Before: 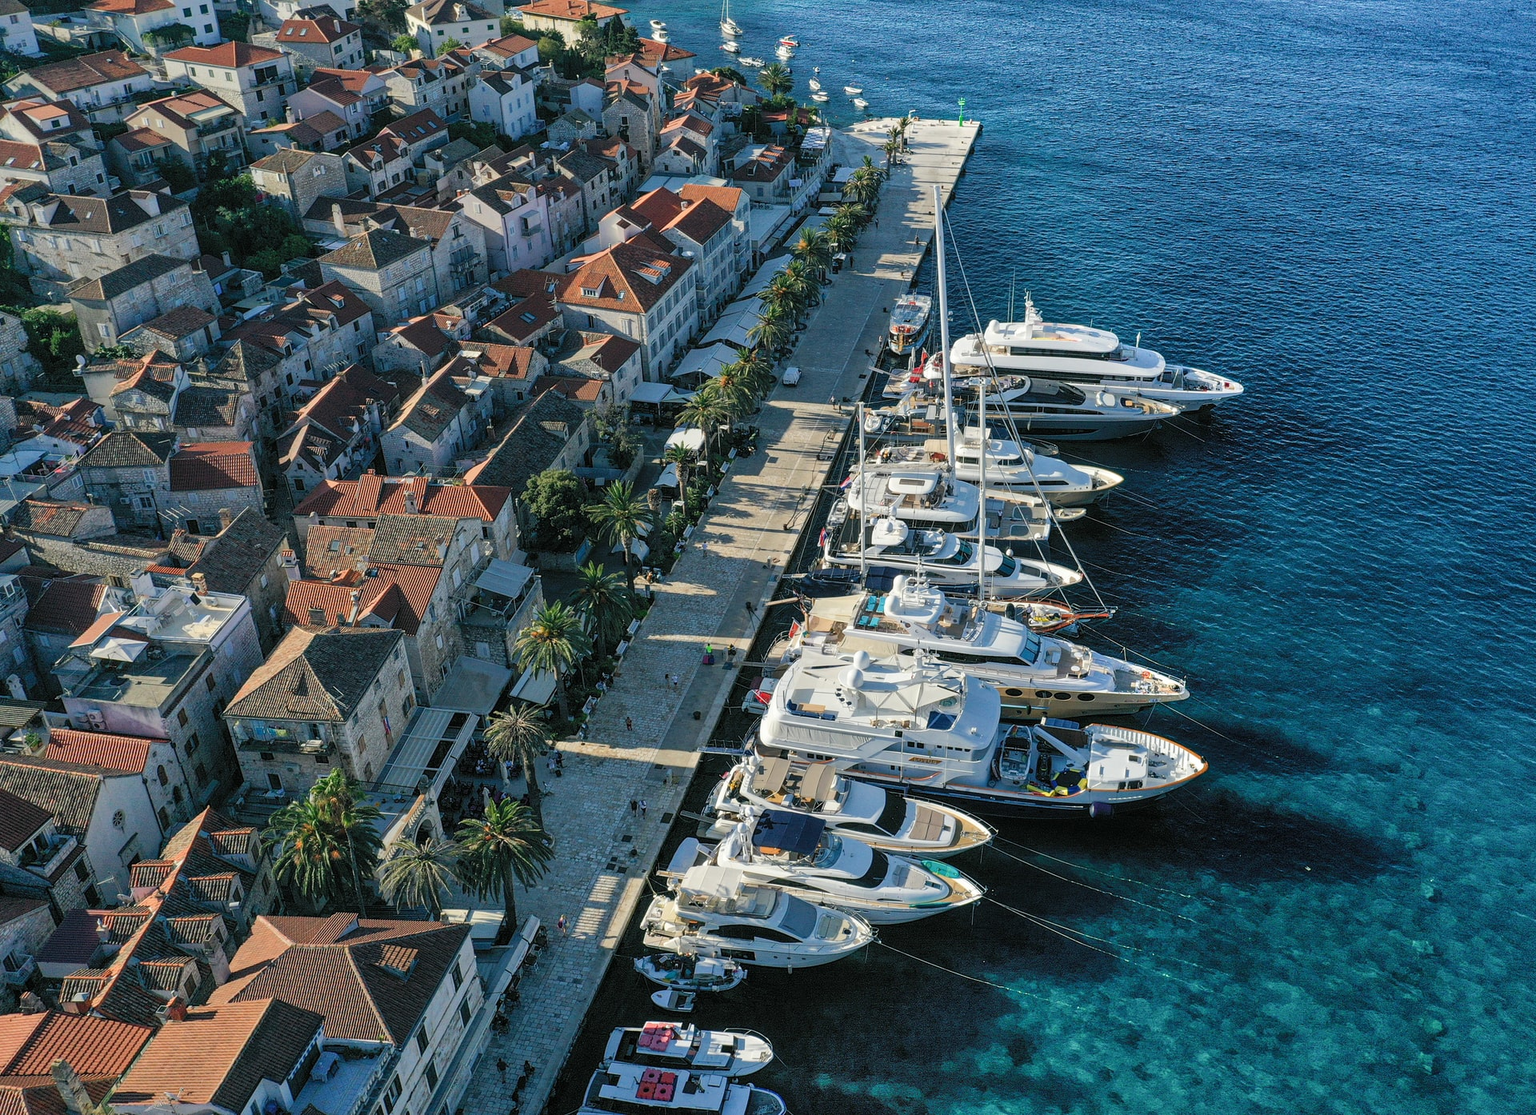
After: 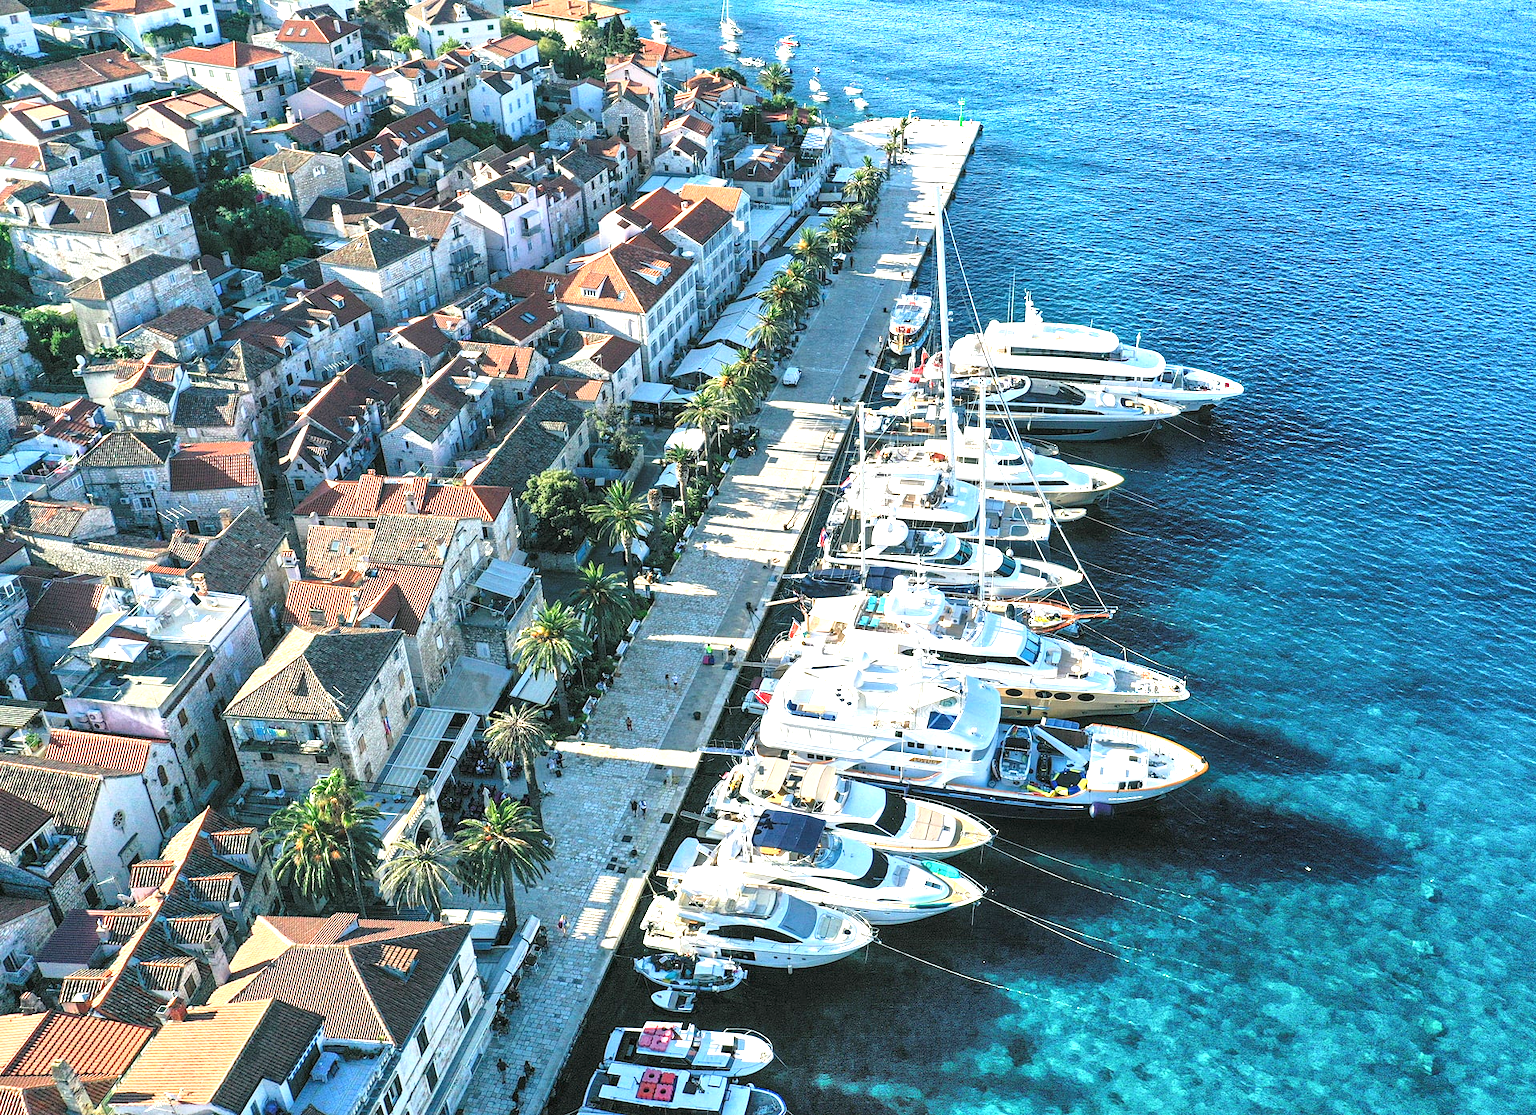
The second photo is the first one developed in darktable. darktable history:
exposure: black level correction 0, exposure 1.686 EV, compensate exposure bias true, compensate highlight preservation false
